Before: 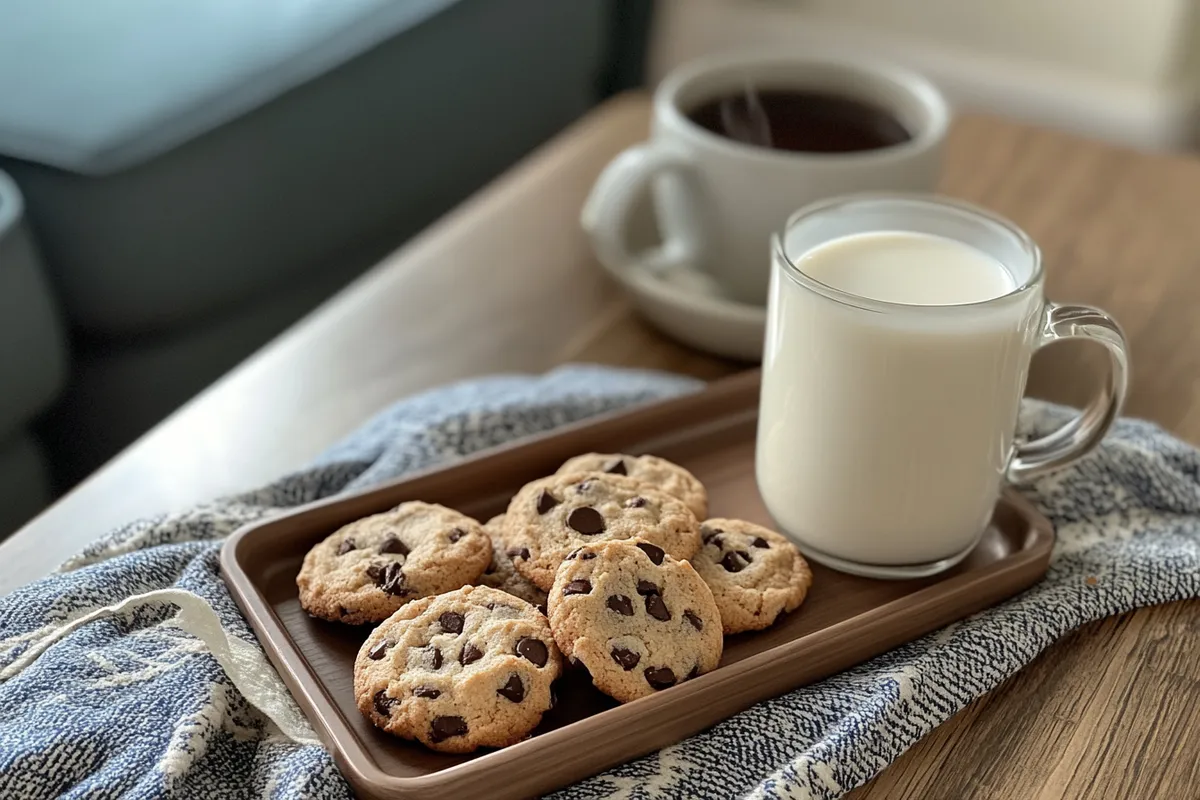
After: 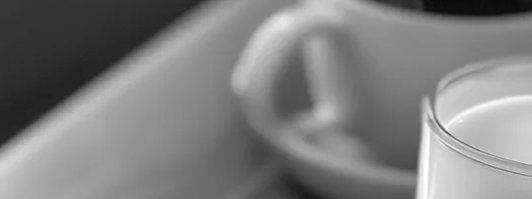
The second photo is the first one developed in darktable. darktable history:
monochrome: on, module defaults
crop: left 28.64%, top 16.832%, right 26.637%, bottom 58.055%
sharpen: amount 0.2
rotate and perspective: rotation 0.192°, lens shift (horizontal) -0.015, crop left 0.005, crop right 0.996, crop top 0.006, crop bottom 0.99
